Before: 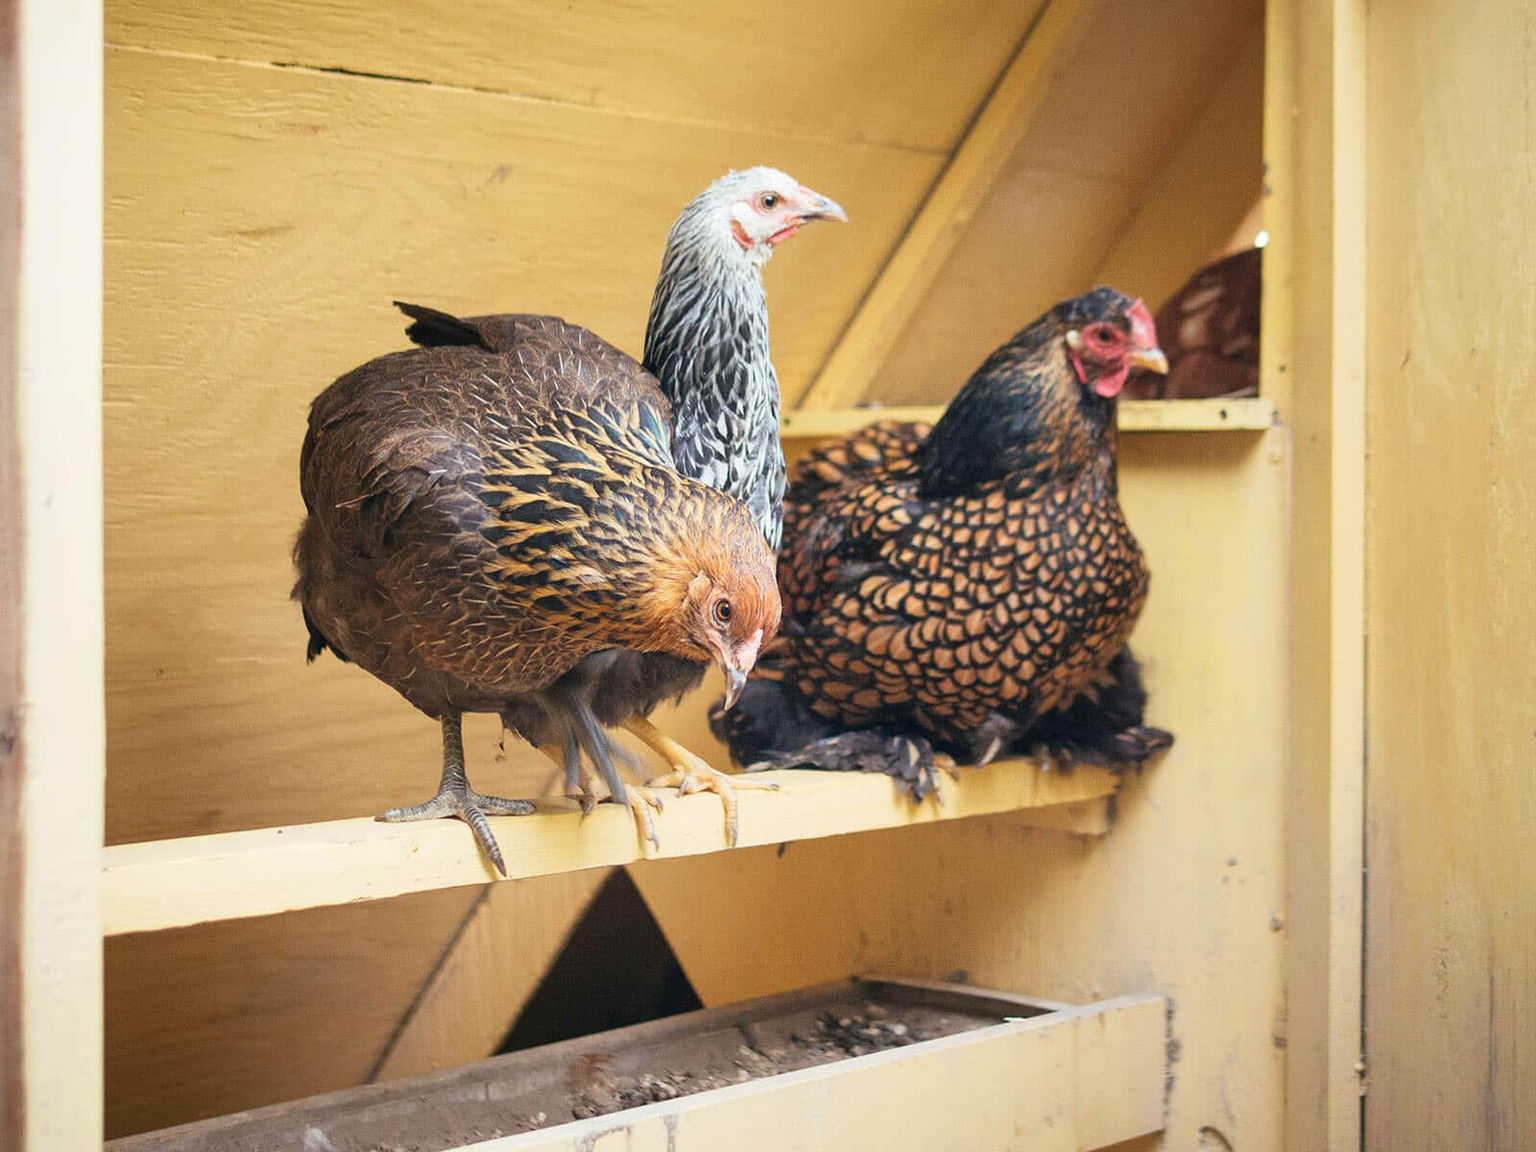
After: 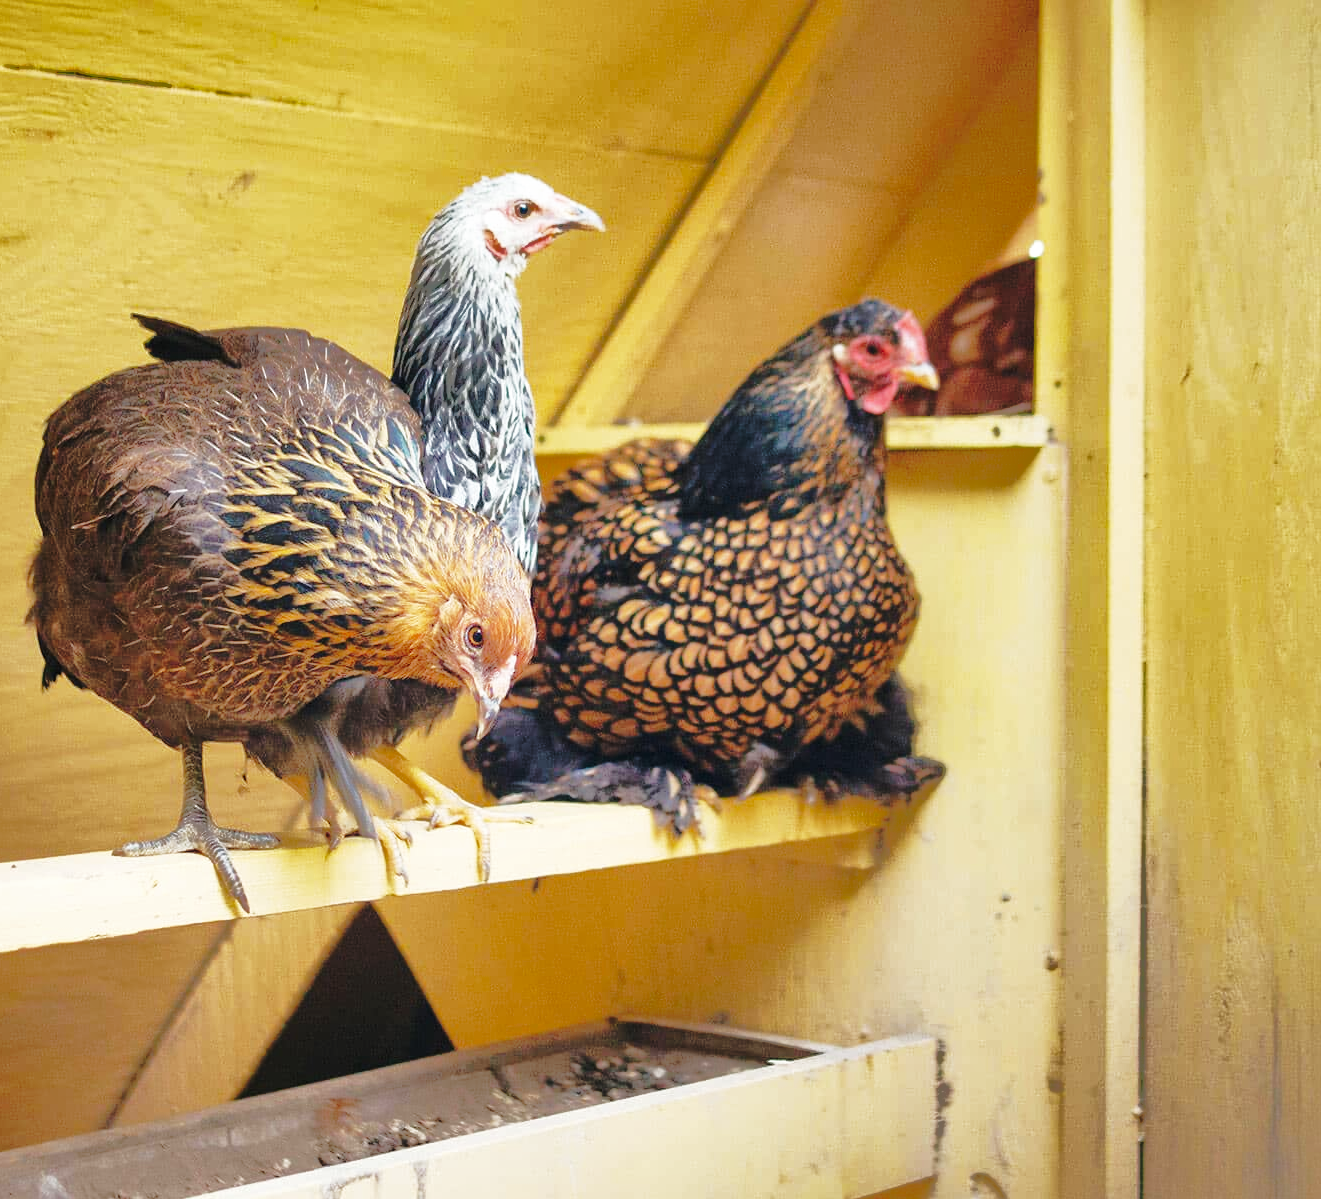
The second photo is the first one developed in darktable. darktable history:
crop: left 17.435%, bottom 0.022%
base curve: curves: ch0 [(0, 0) (0.036, 0.037) (0.121, 0.228) (0.46, 0.76) (0.859, 0.983) (1, 1)], preserve colors none
shadows and highlights: shadows 25.41, highlights -69.43
exposure: compensate highlight preservation false
